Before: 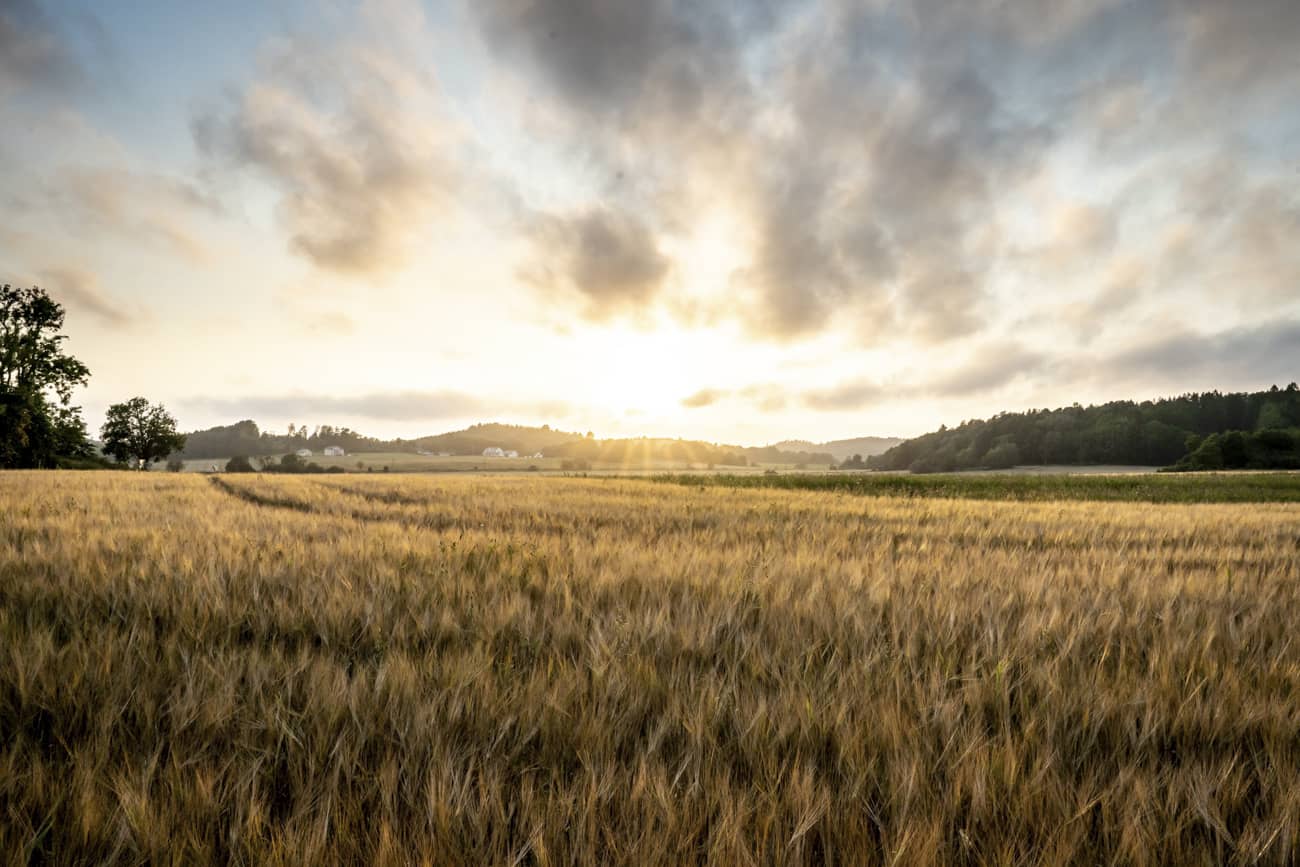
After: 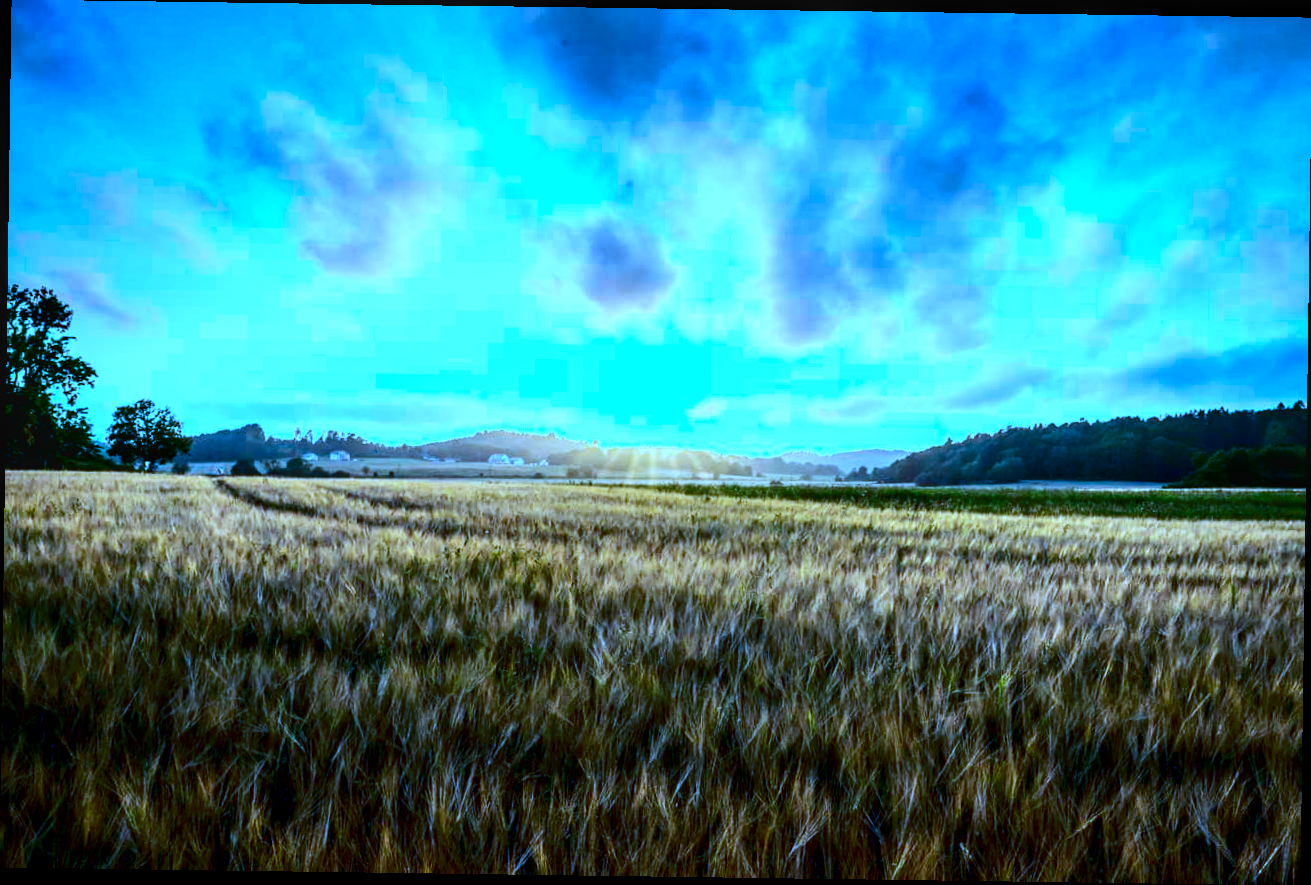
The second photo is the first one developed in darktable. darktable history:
rotate and perspective: rotation 0.8°, automatic cropping off
exposure: exposure 0.485 EV, compensate highlight preservation false
color balance rgb: perceptual saturation grading › global saturation 30%, global vibrance 20%
contrast brightness saturation: contrast 0.19, brightness -0.24, saturation 0.11
white balance: red 0.766, blue 1.537
local contrast: detail 130%
